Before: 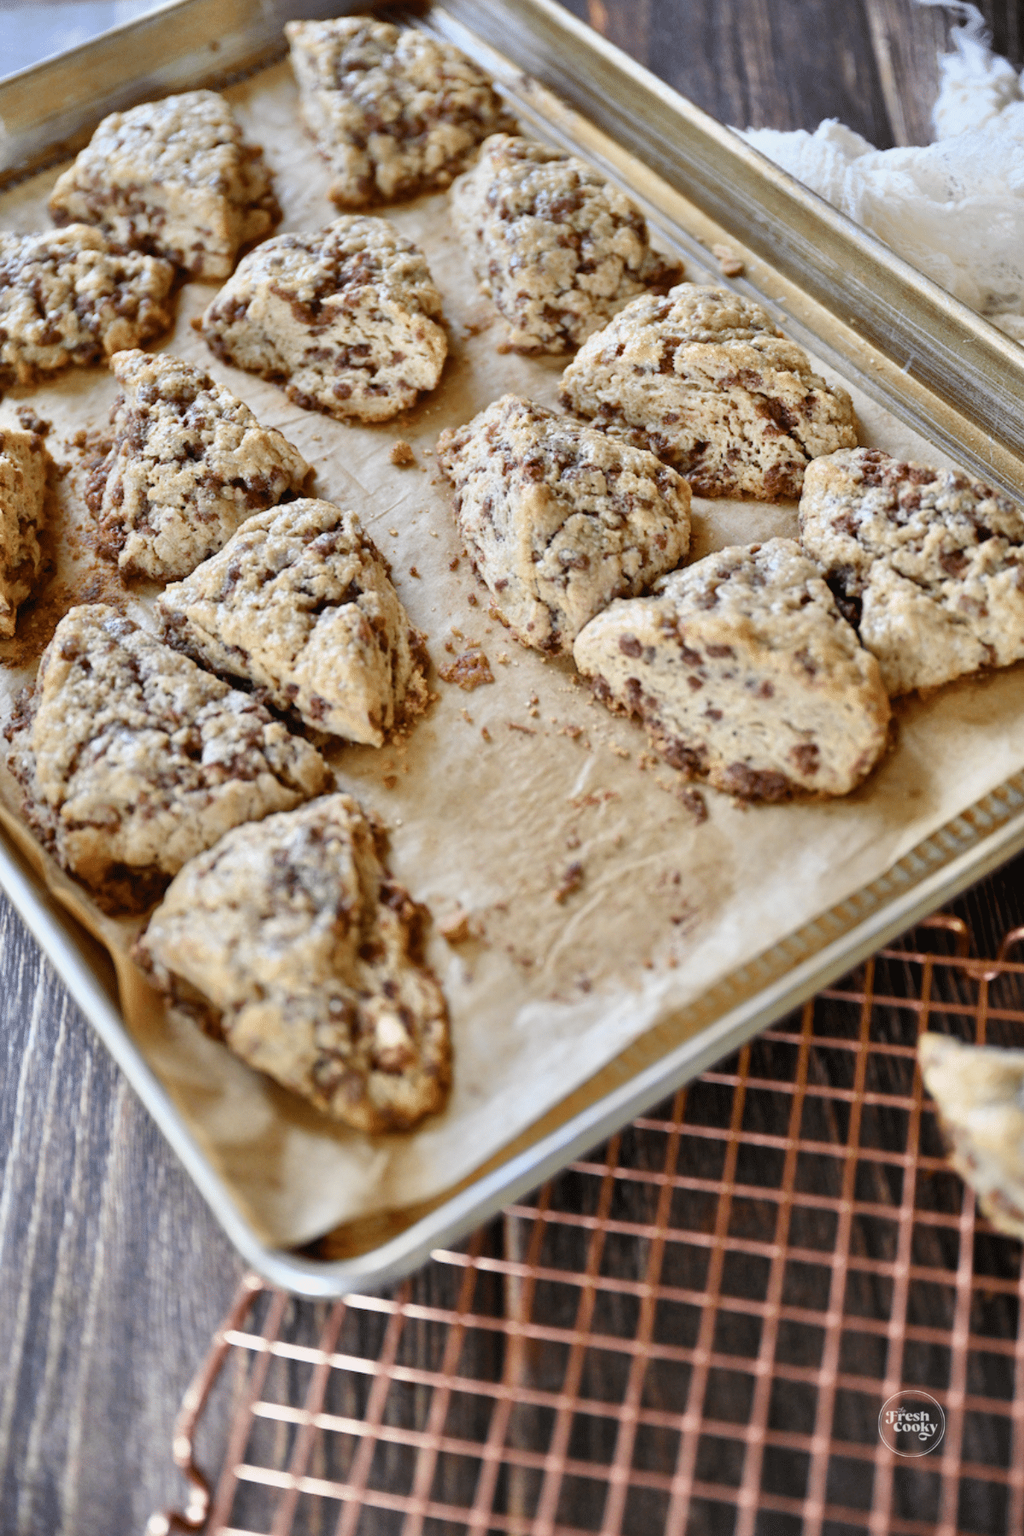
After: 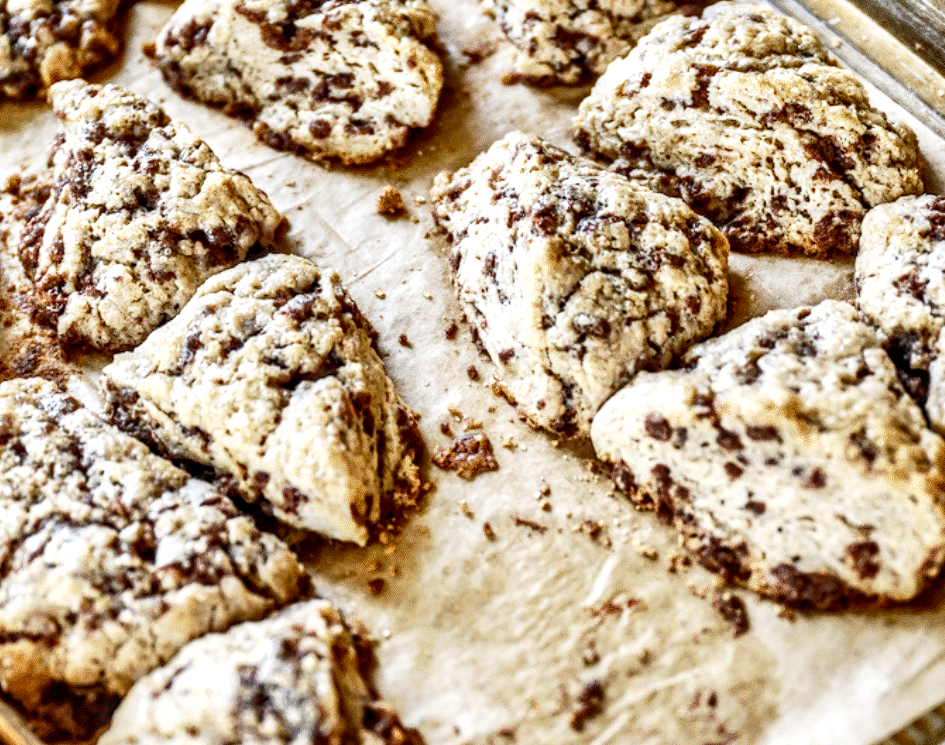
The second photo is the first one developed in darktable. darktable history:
crop: left 6.816%, top 18.384%, right 14.415%, bottom 40.194%
shadows and highlights: radius 262.5, highlights color adjustment 32.92%, soften with gaussian
base curve: curves: ch0 [(0, 0) (0.005, 0.002) (0.193, 0.295) (0.399, 0.664) (0.75, 0.928) (1, 1)], preserve colors none
local contrast: highlights 6%, shadows 6%, detail 182%
